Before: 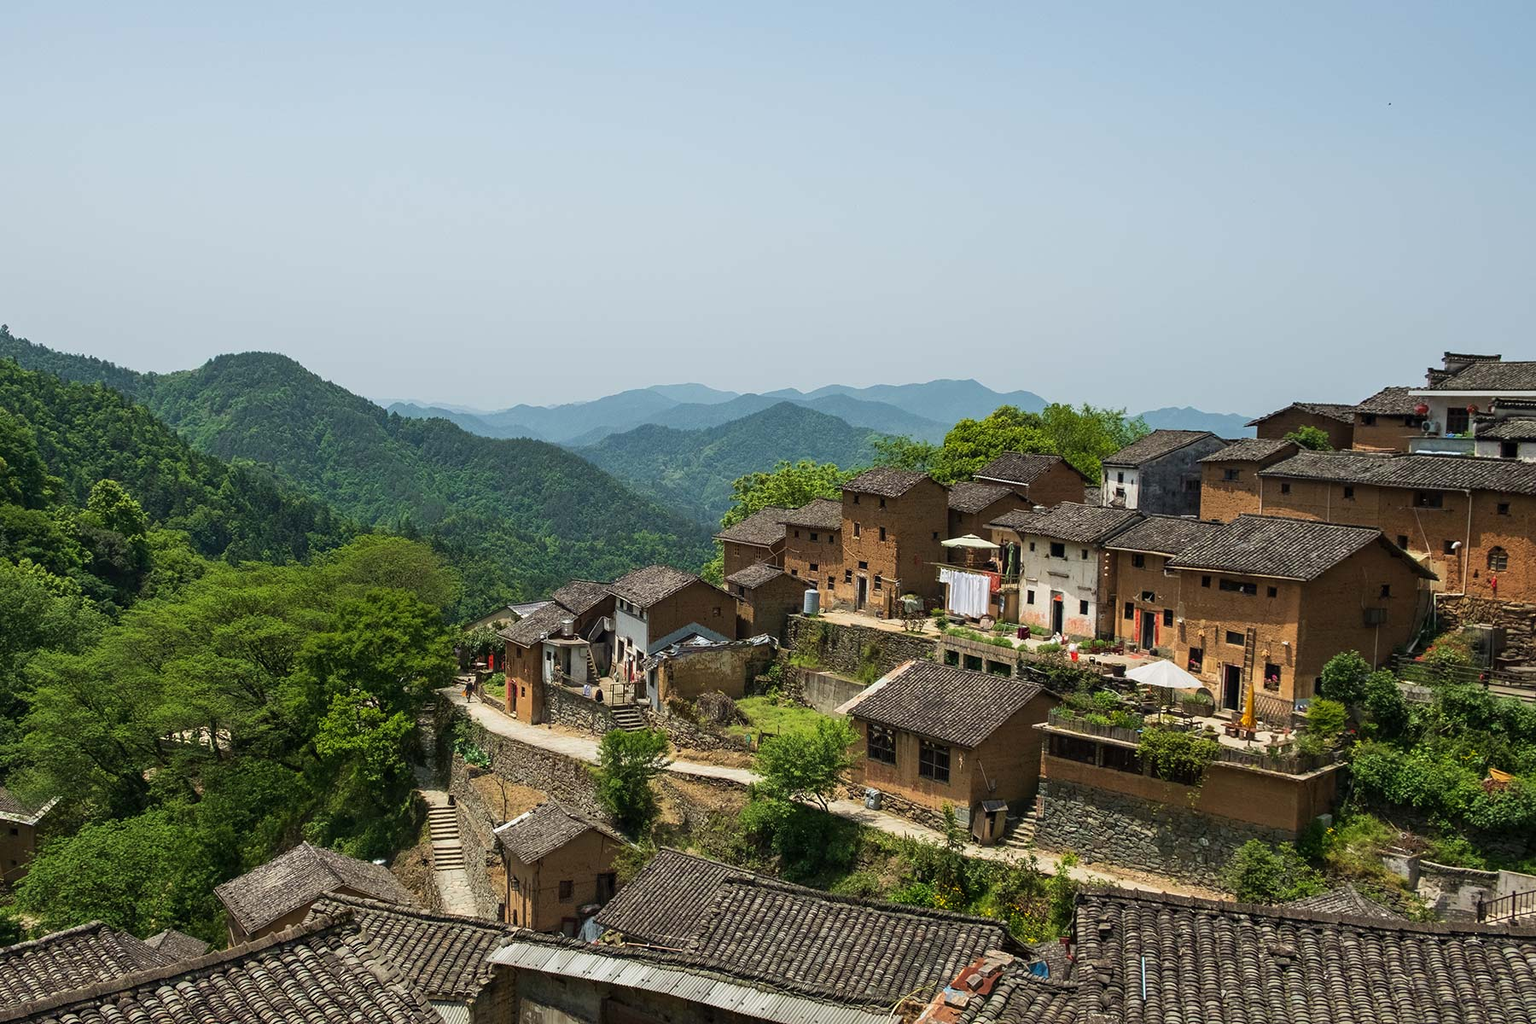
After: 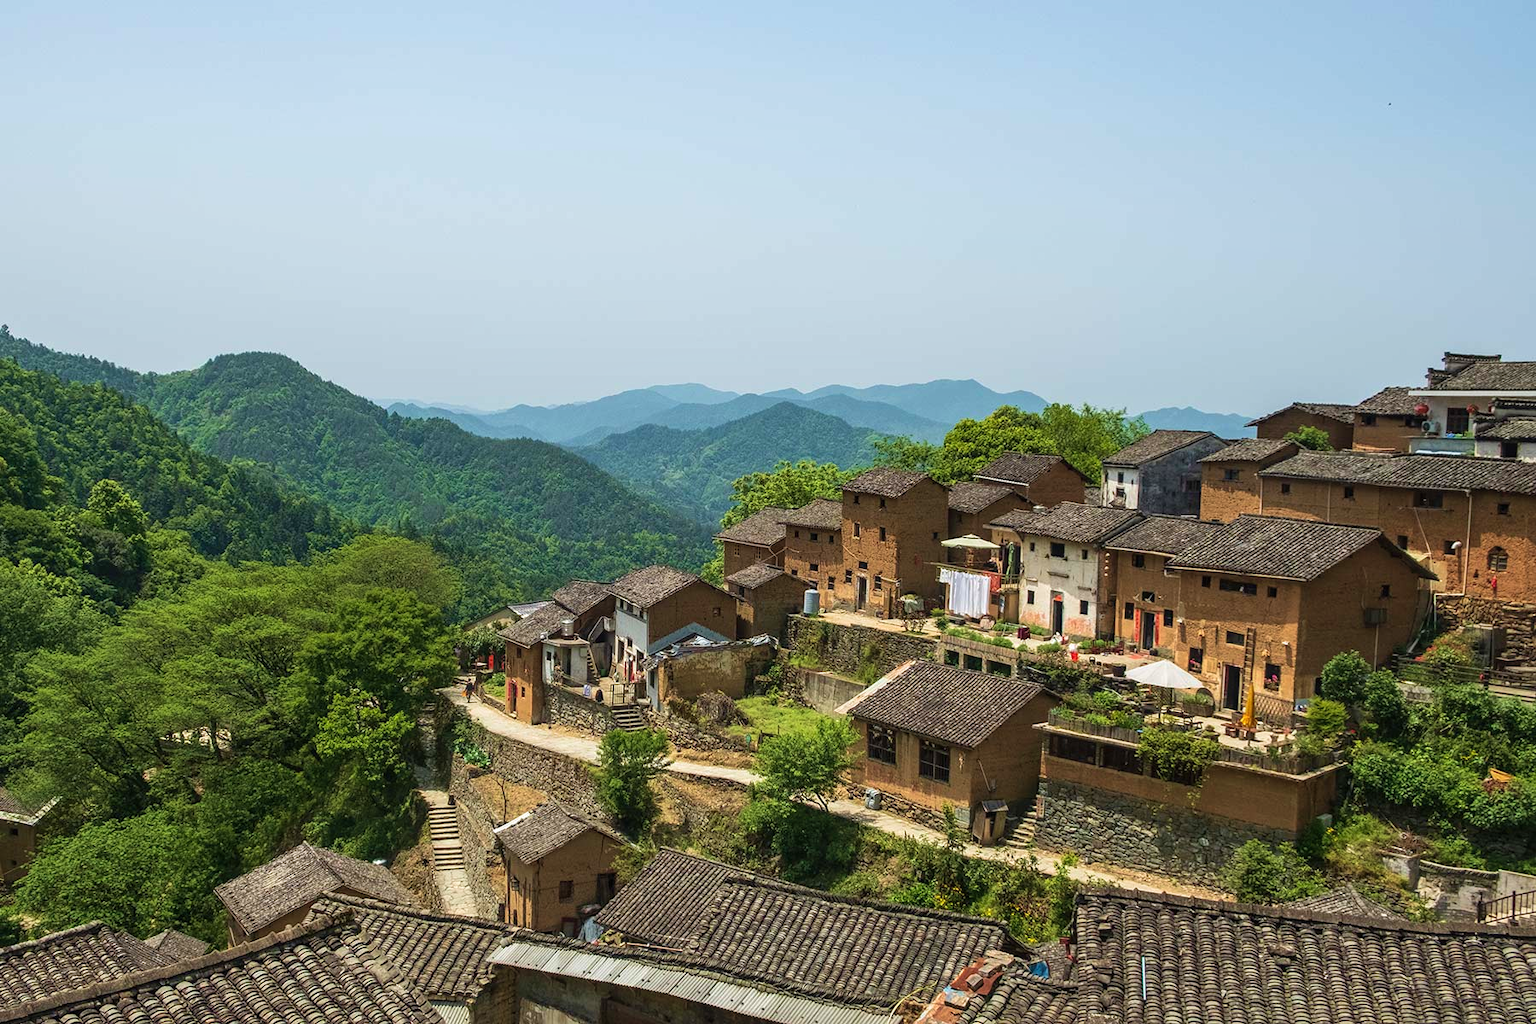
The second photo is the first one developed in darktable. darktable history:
velvia: on, module defaults
exposure: exposure 0.207 EV, compensate highlight preservation false
local contrast: detail 110%
